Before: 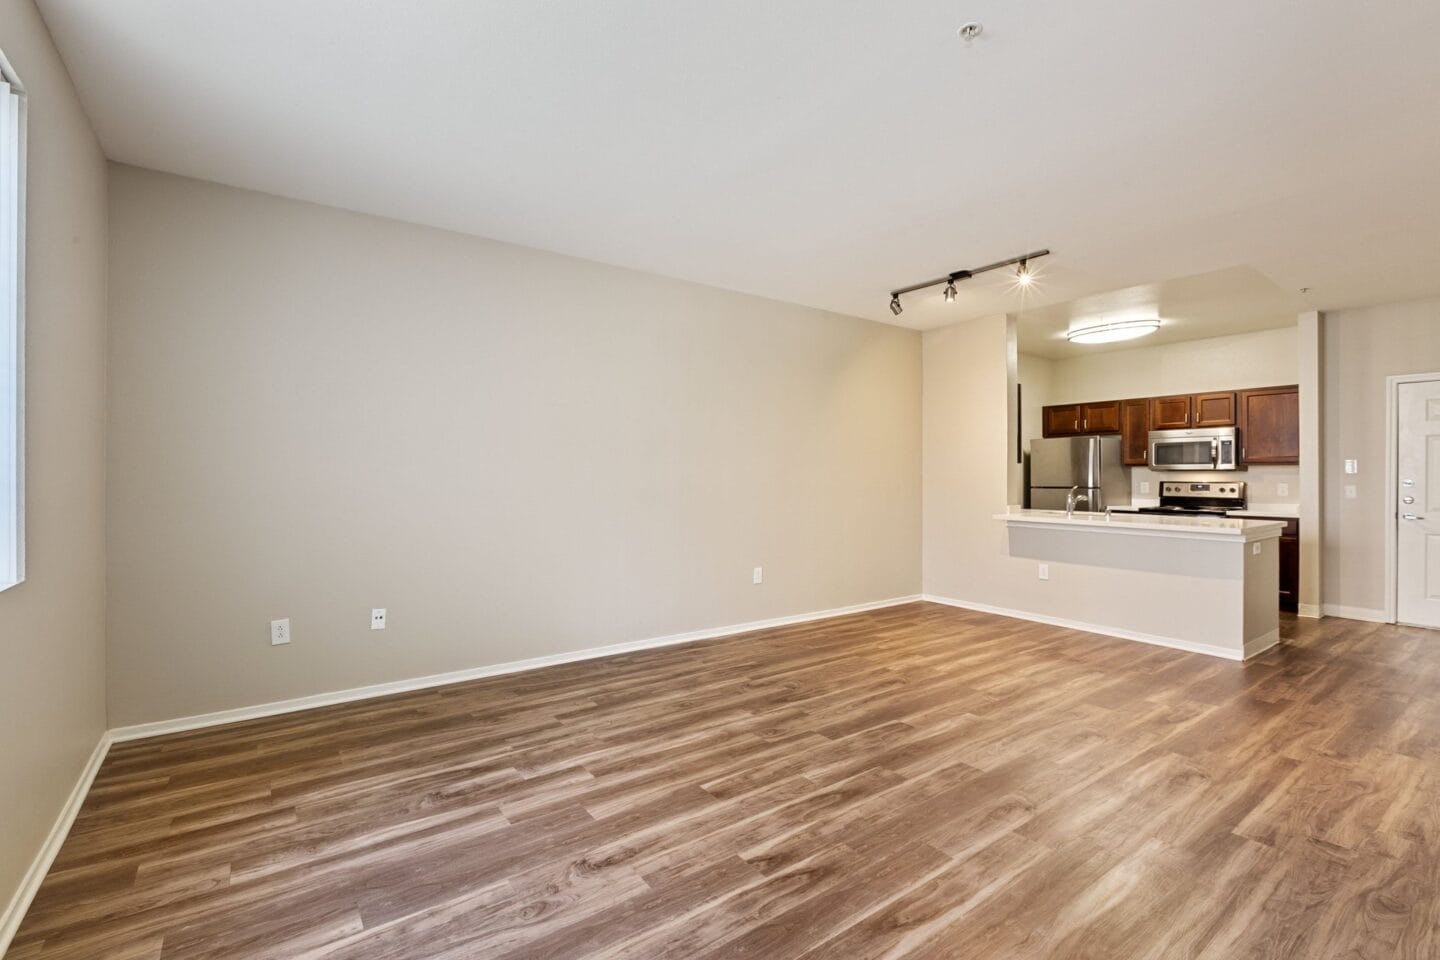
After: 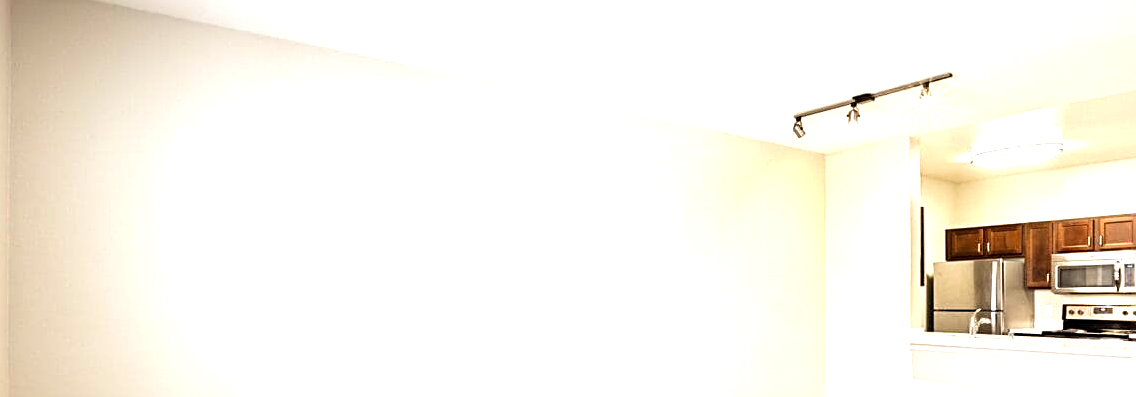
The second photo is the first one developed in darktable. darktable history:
tone equalizer: -8 EV -0.752 EV, -7 EV -0.723 EV, -6 EV -0.587 EV, -5 EV -0.408 EV, -3 EV 0.394 EV, -2 EV 0.6 EV, -1 EV 0.699 EV, +0 EV 0.772 EV, mask exposure compensation -0.503 EV
velvia: strength 22.22%
exposure: black level correction 0, exposure 0.498 EV, compensate highlight preservation false
crop: left 6.788%, top 18.456%, right 14.269%, bottom 40.097%
sharpen: on, module defaults
